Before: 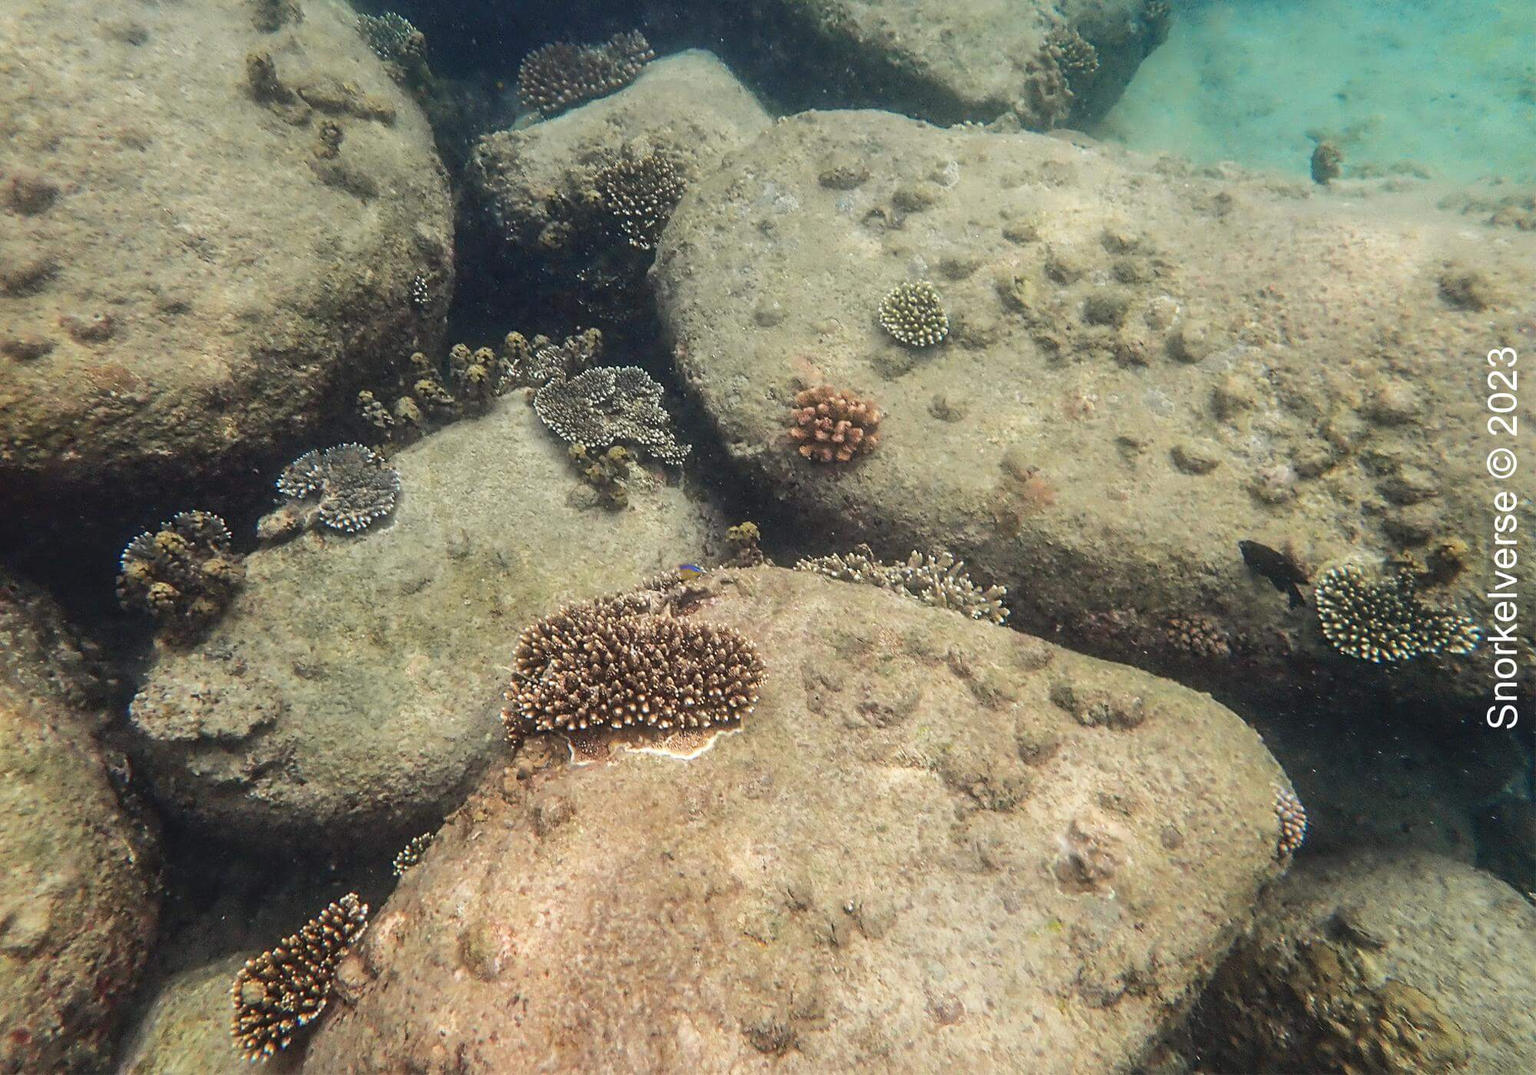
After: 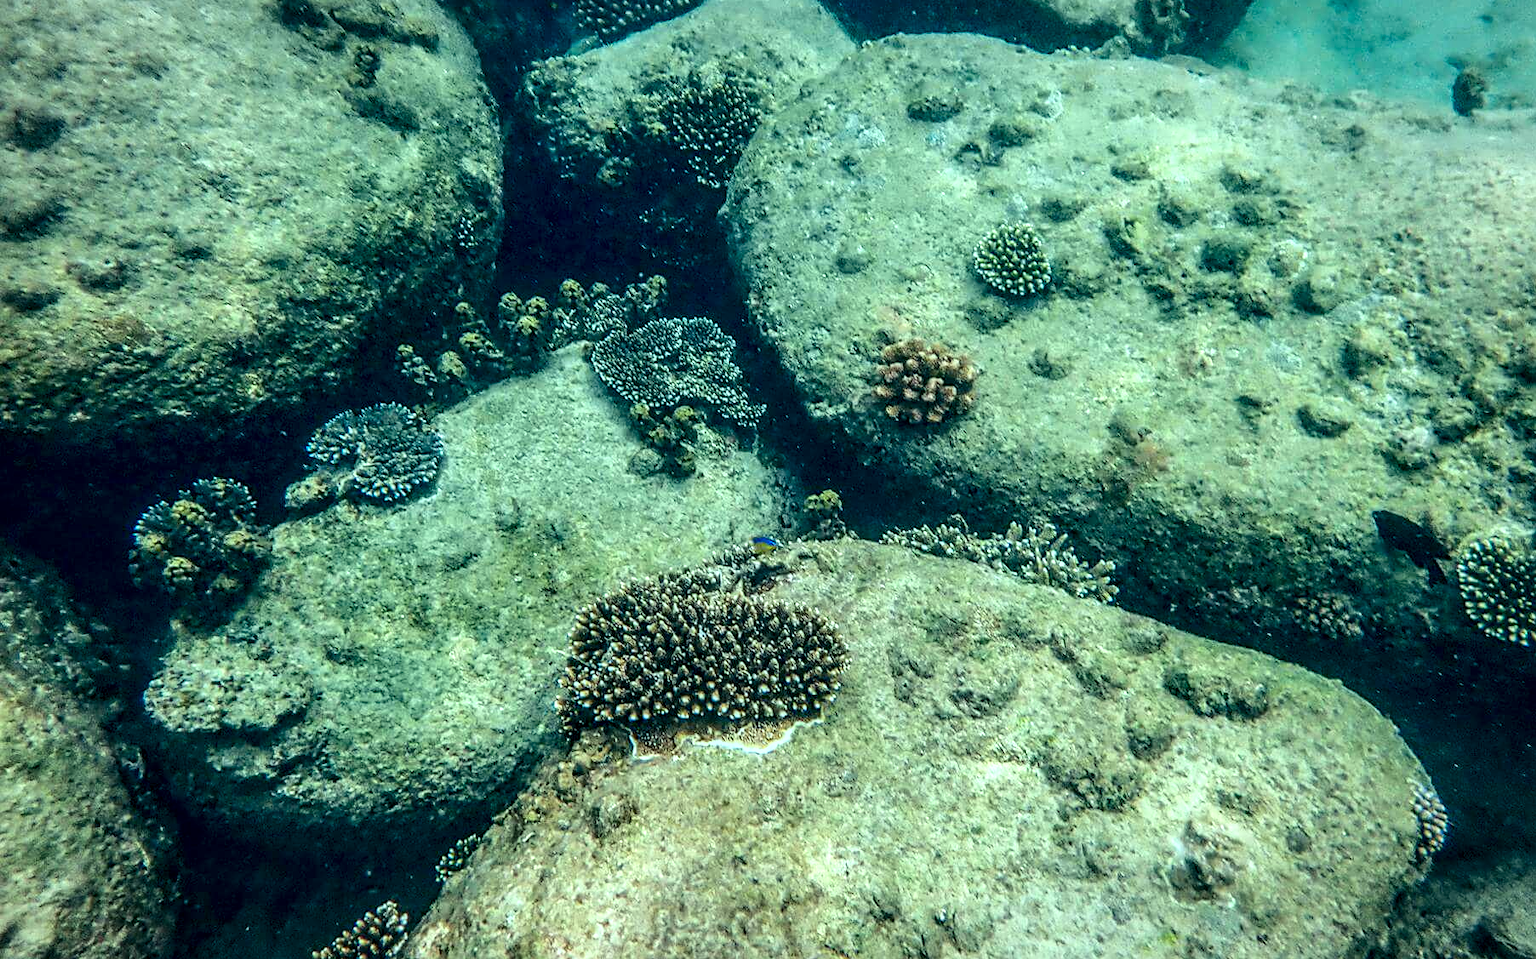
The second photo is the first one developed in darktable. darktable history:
vignetting: fall-off radius 100%, width/height ratio 1.337
crop: top 7.49%, right 9.717%, bottom 11.943%
contrast brightness saturation: contrast 0.18, saturation 0.3
color correction: highlights a* -20.08, highlights b* 9.8, shadows a* -20.4, shadows b* -10.76
sharpen: amount 0.2
local contrast: highlights 0%, shadows 0%, detail 182%
white balance: red 0.926, green 1.003, blue 1.133
